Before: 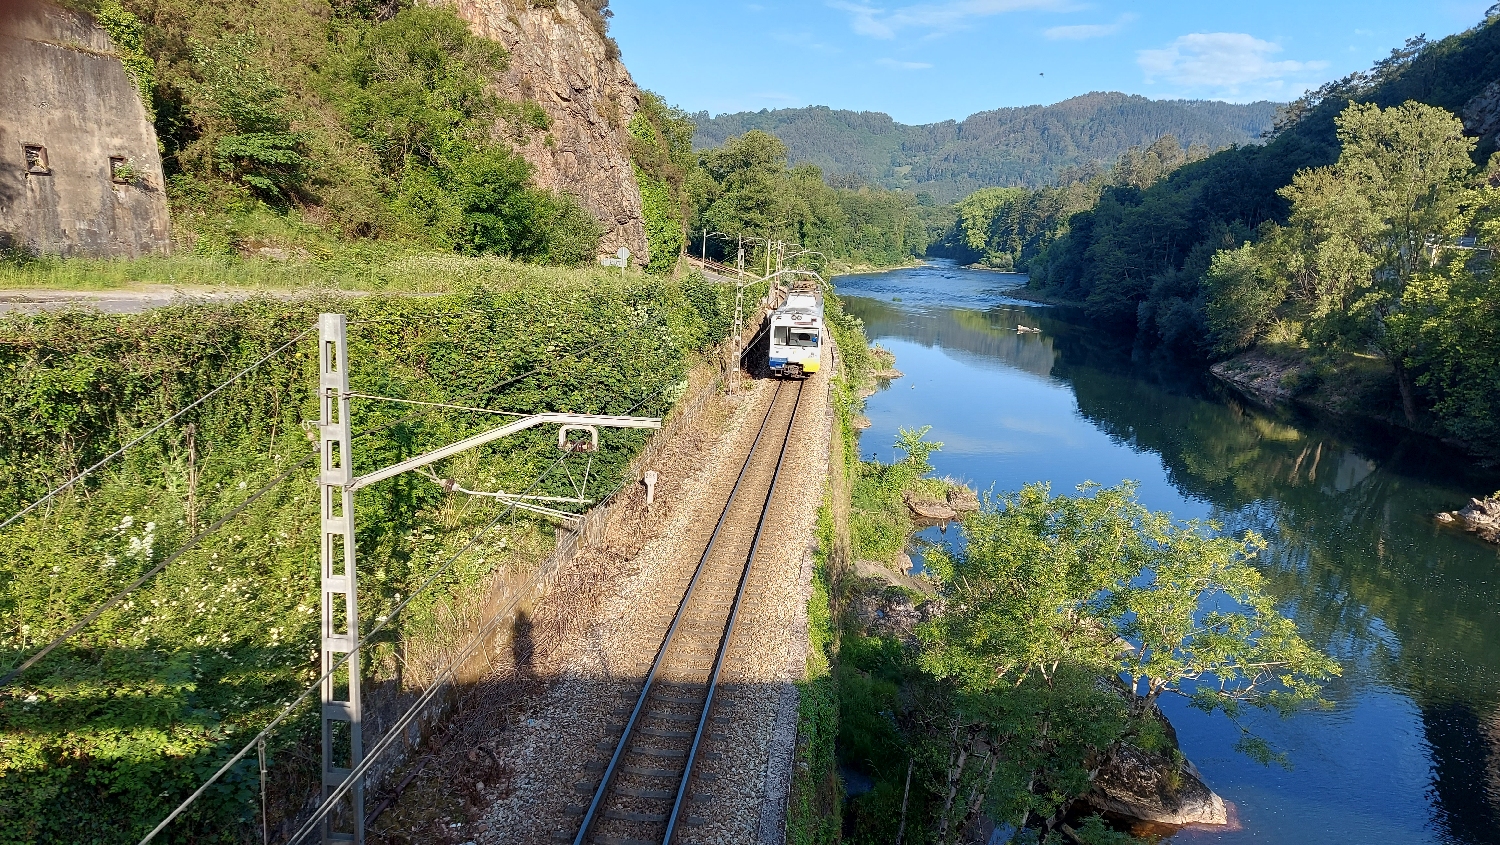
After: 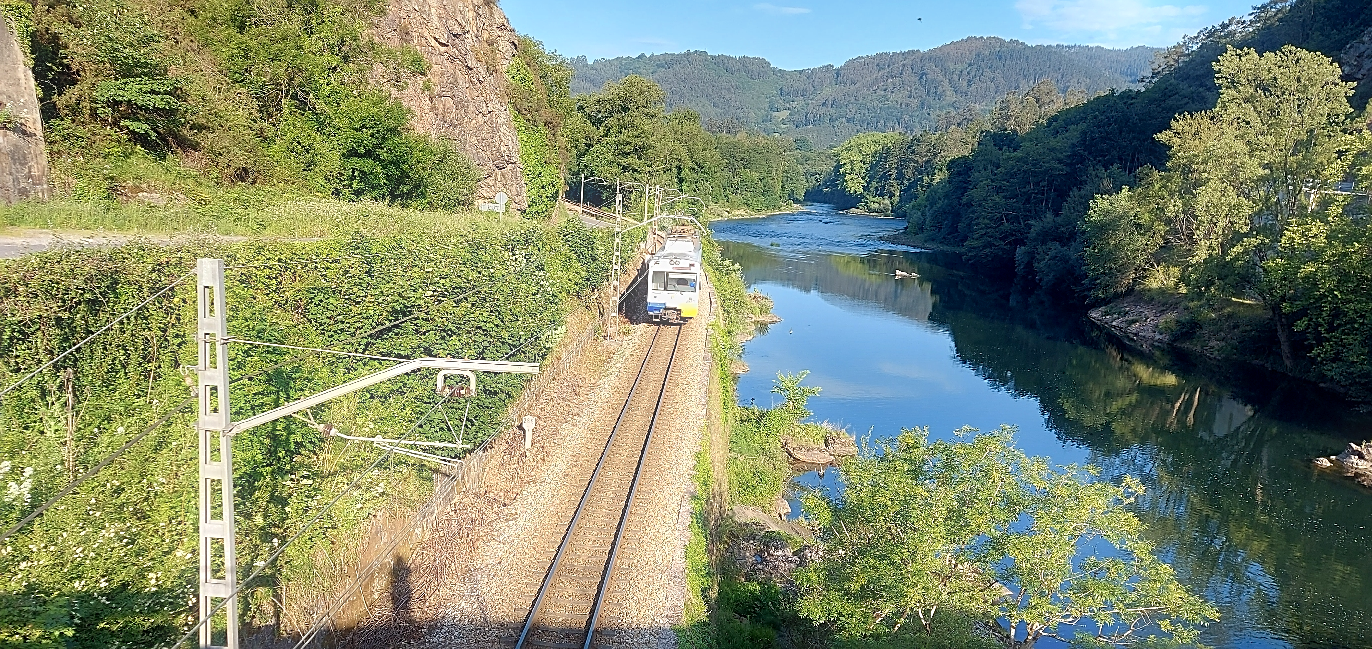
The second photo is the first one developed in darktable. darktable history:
bloom: size 5%, threshold 95%, strength 15%
exposure: black level correction 0.001, compensate highlight preservation false
crop: left 8.155%, top 6.611%, bottom 15.385%
sharpen: on, module defaults
color zones: curves: ch0 [(0, 0.5) (0.143, 0.5) (0.286, 0.5) (0.429, 0.5) (0.571, 0.5) (0.714, 0.476) (0.857, 0.5) (1, 0.5)]; ch2 [(0, 0.5) (0.143, 0.5) (0.286, 0.5) (0.429, 0.5) (0.571, 0.5) (0.714, 0.487) (0.857, 0.5) (1, 0.5)]
